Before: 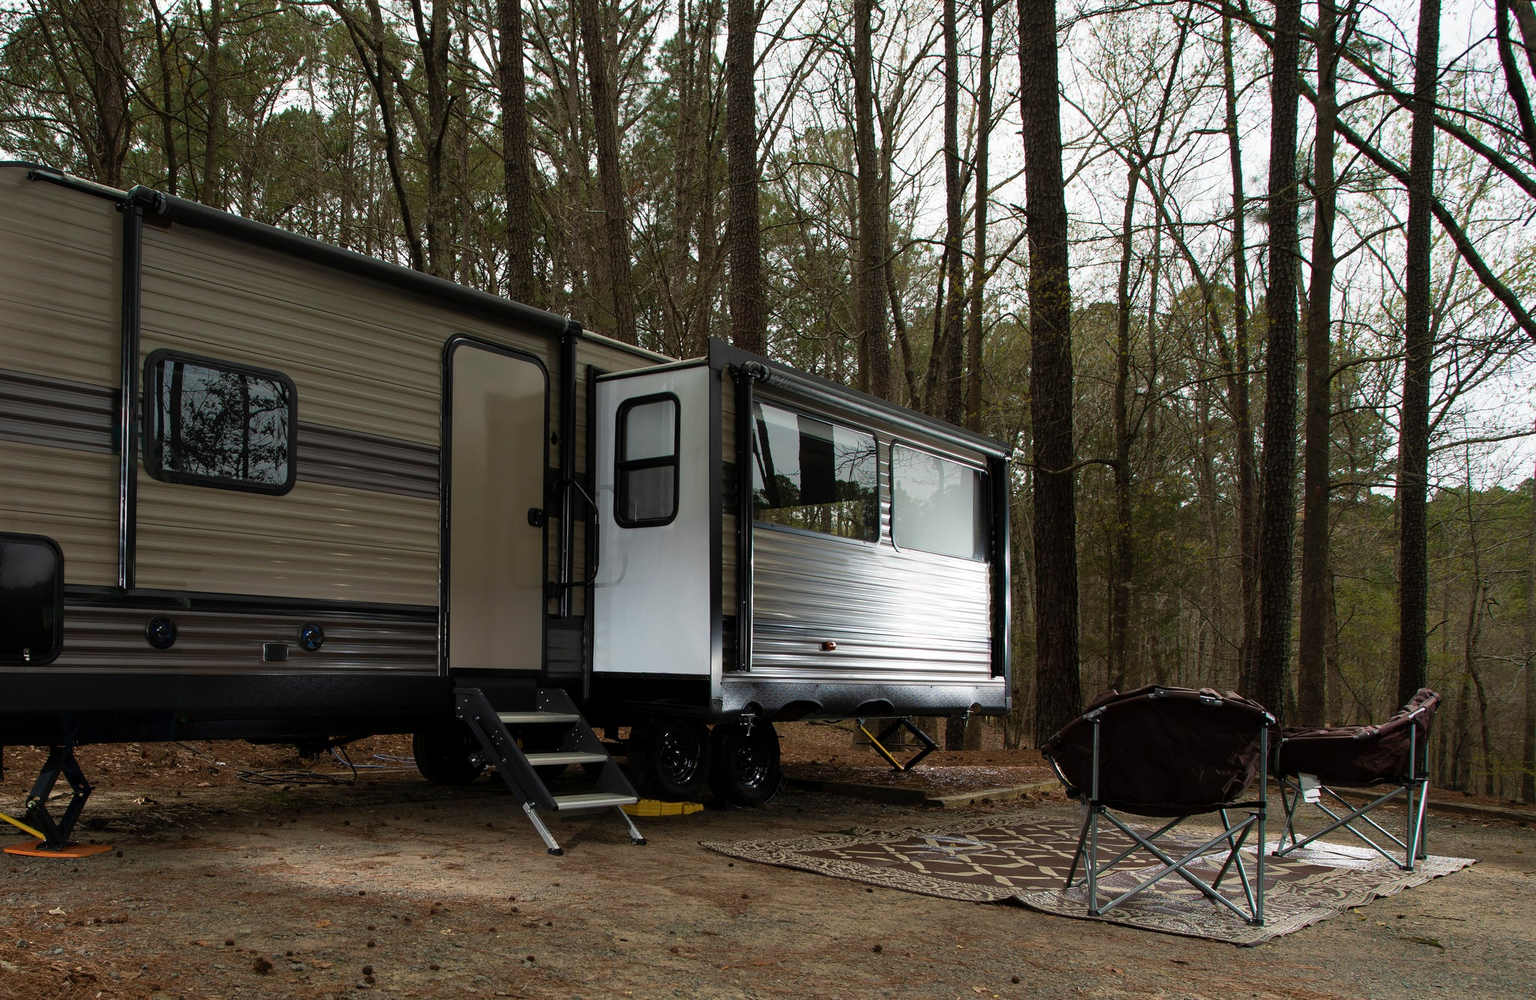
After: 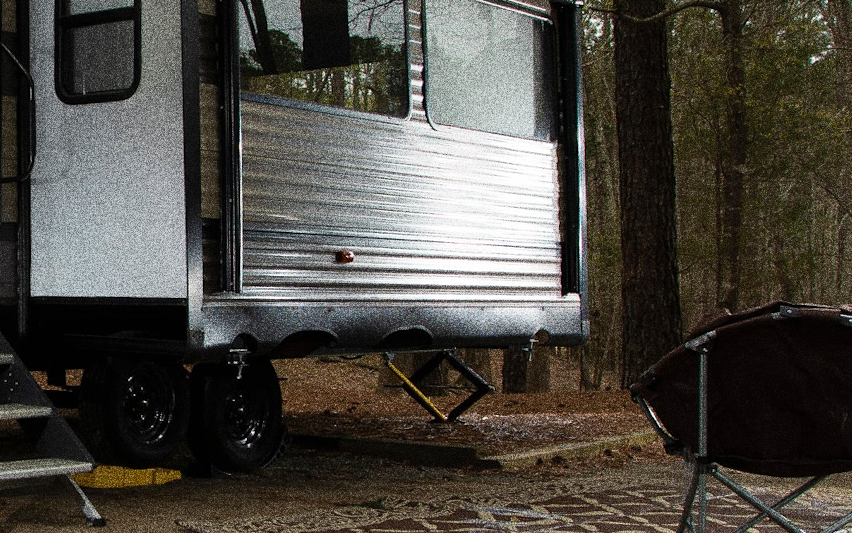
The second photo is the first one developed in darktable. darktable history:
crop: left 37.221%, top 45.169%, right 20.63%, bottom 13.777%
rotate and perspective: rotation -1°, crop left 0.011, crop right 0.989, crop top 0.025, crop bottom 0.975
exposure: black level correction 0, compensate exposure bias true, compensate highlight preservation false
grain: coarseness 30.02 ISO, strength 100%
